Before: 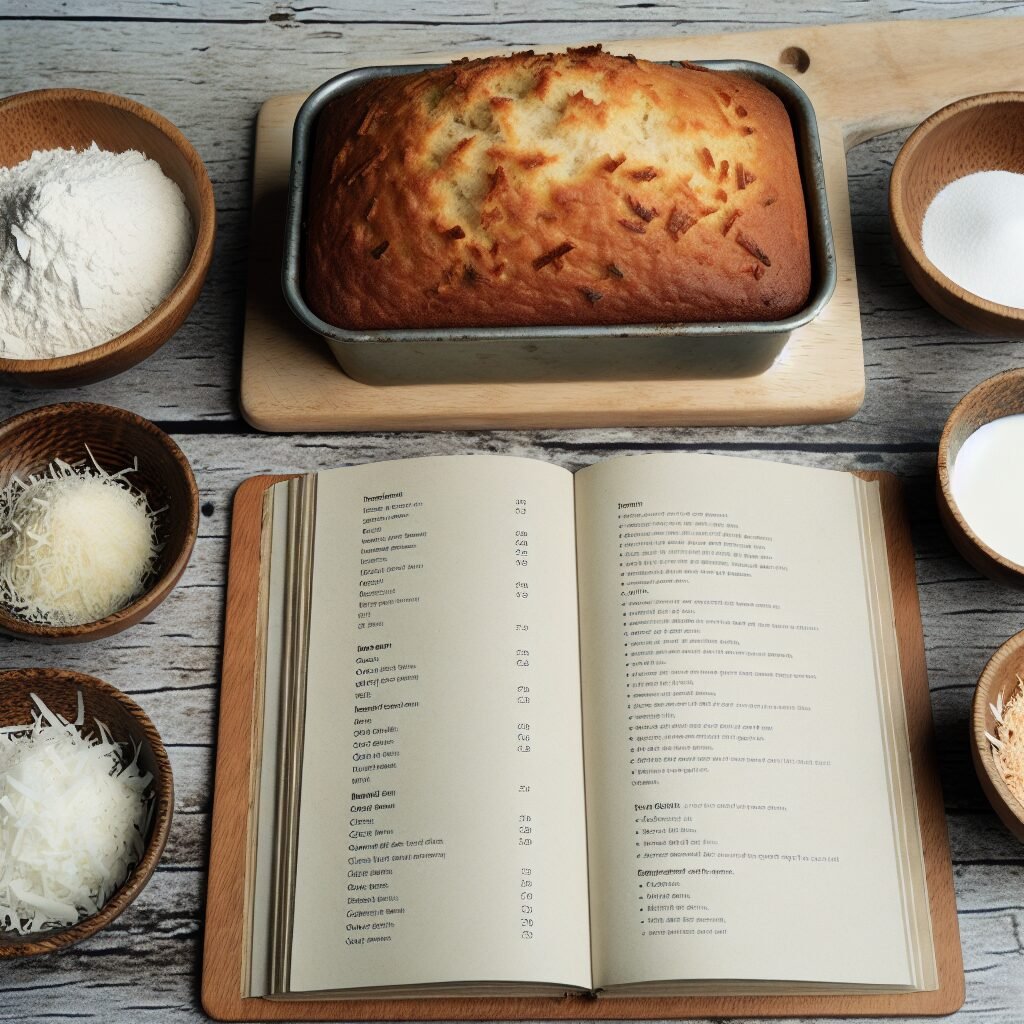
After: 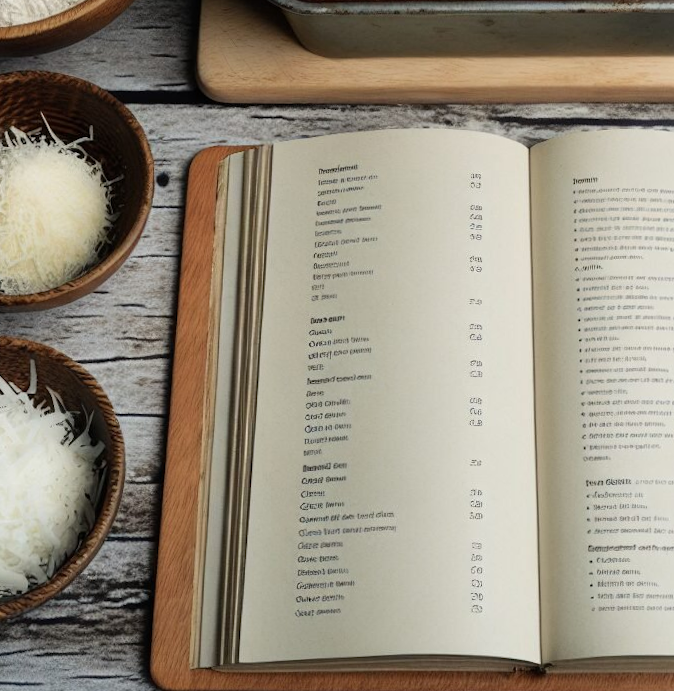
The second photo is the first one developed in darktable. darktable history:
crop and rotate: angle -0.725°, left 3.845%, top 31.624%, right 29.485%
